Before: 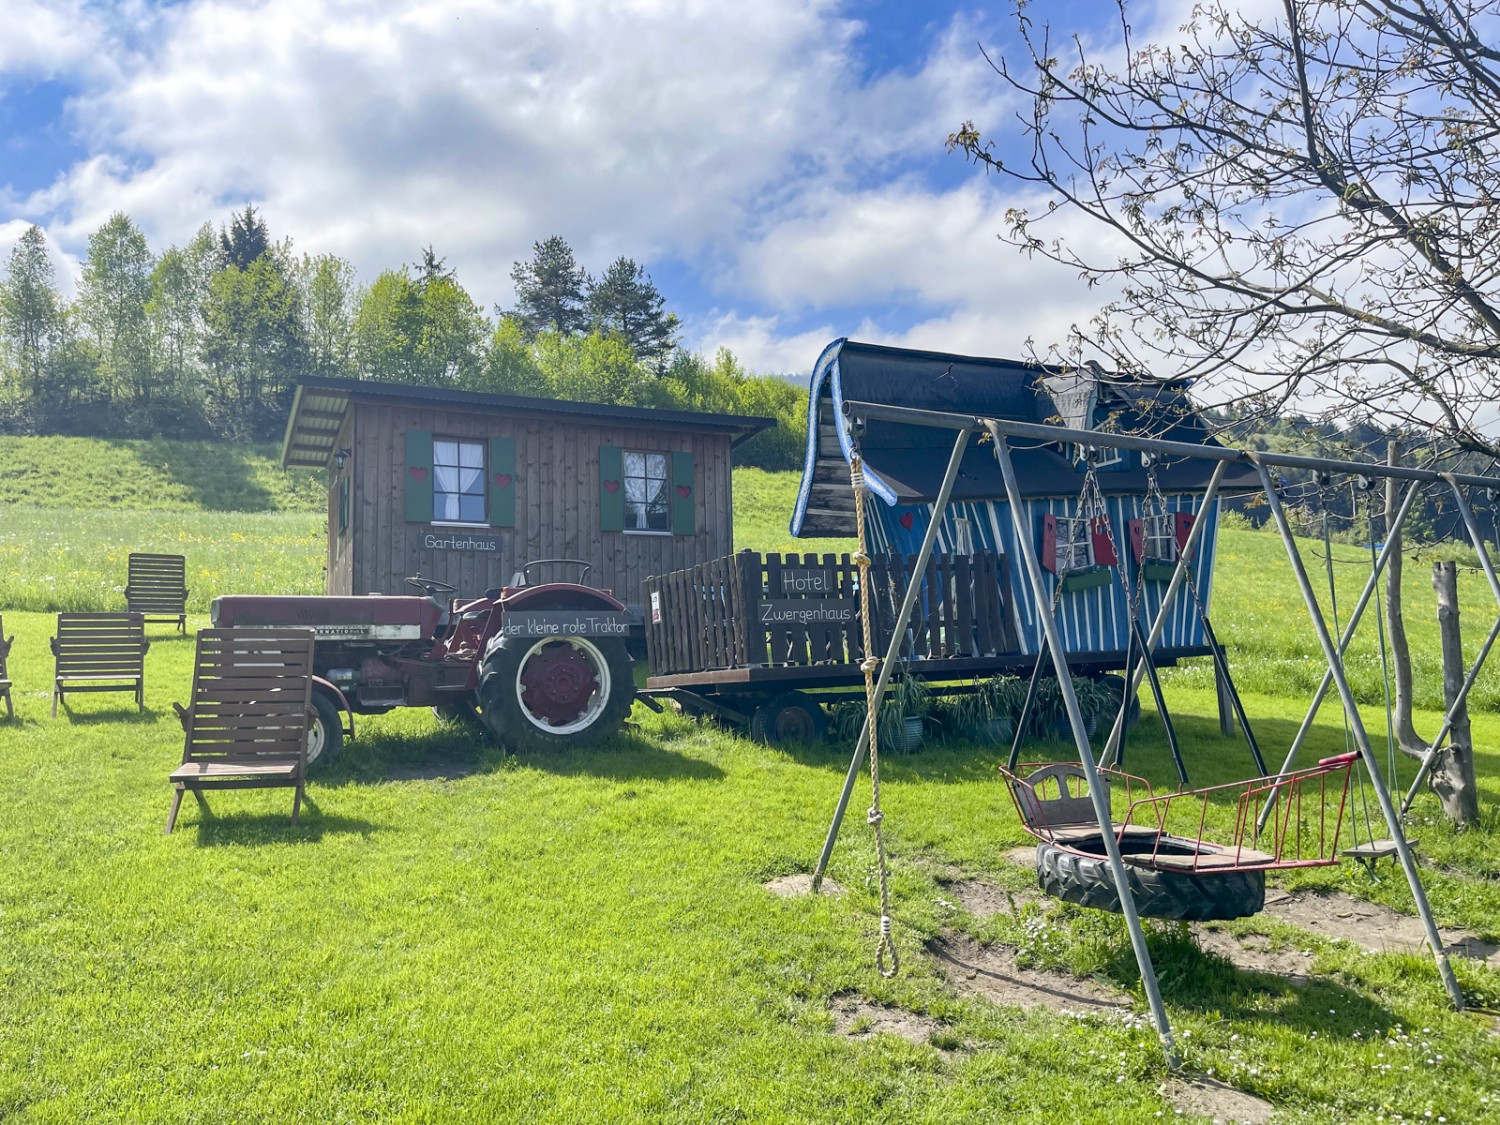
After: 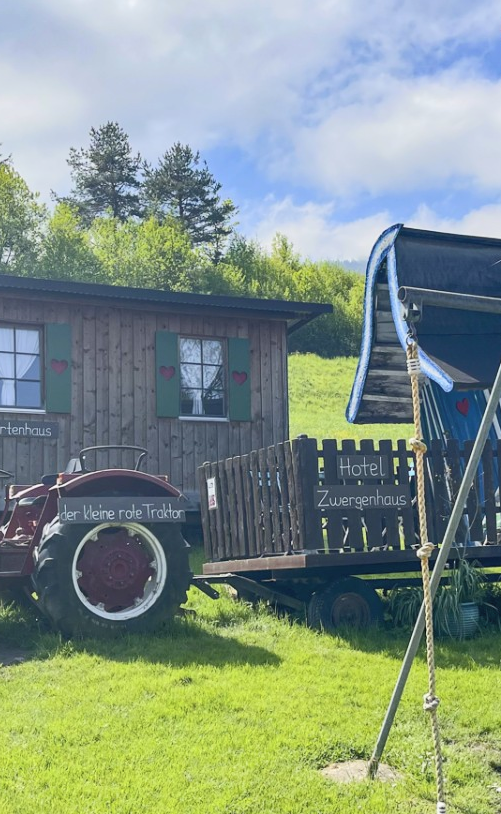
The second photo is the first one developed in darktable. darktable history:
crop and rotate: left 29.706%, top 10.209%, right 36.886%, bottom 17.433%
exposure: exposure -0.072 EV, compensate highlight preservation false
tone curve: curves: ch0 [(0, 0) (0.003, 0.026) (0.011, 0.03) (0.025, 0.047) (0.044, 0.082) (0.069, 0.119) (0.1, 0.157) (0.136, 0.19) (0.177, 0.231) (0.224, 0.27) (0.277, 0.318) (0.335, 0.383) (0.399, 0.456) (0.468, 0.532) (0.543, 0.618) (0.623, 0.71) (0.709, 0.786) (0.801, 0.851) (0.898, 0.908) (1, 1)], color space Lab, independent channels, preserve colors none
